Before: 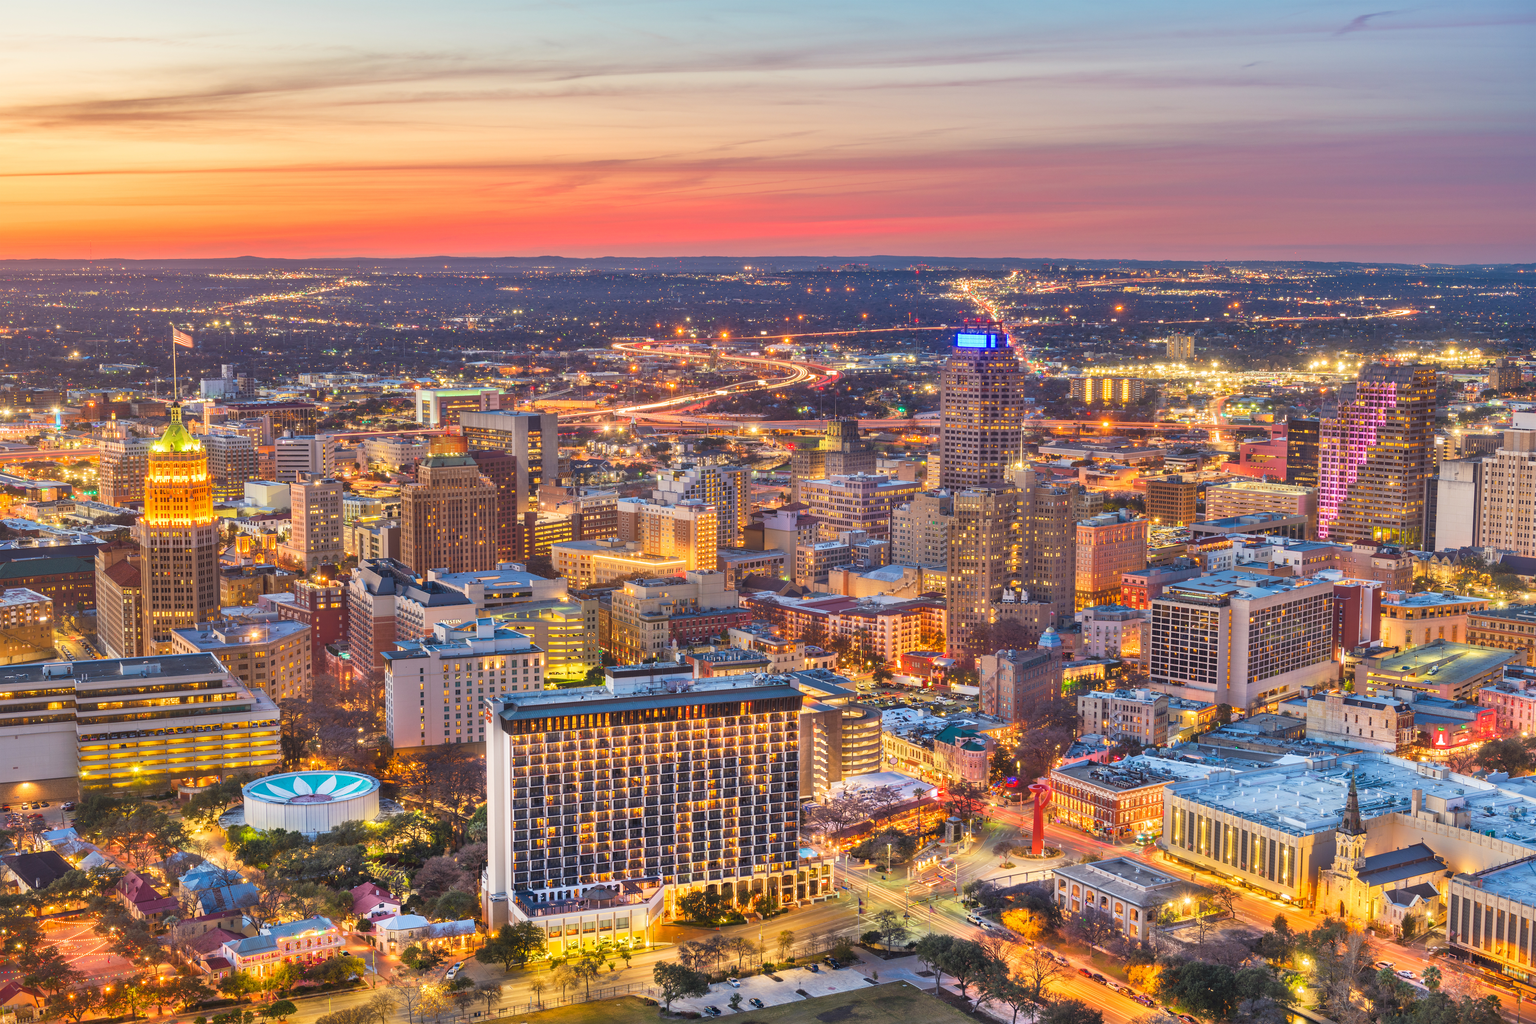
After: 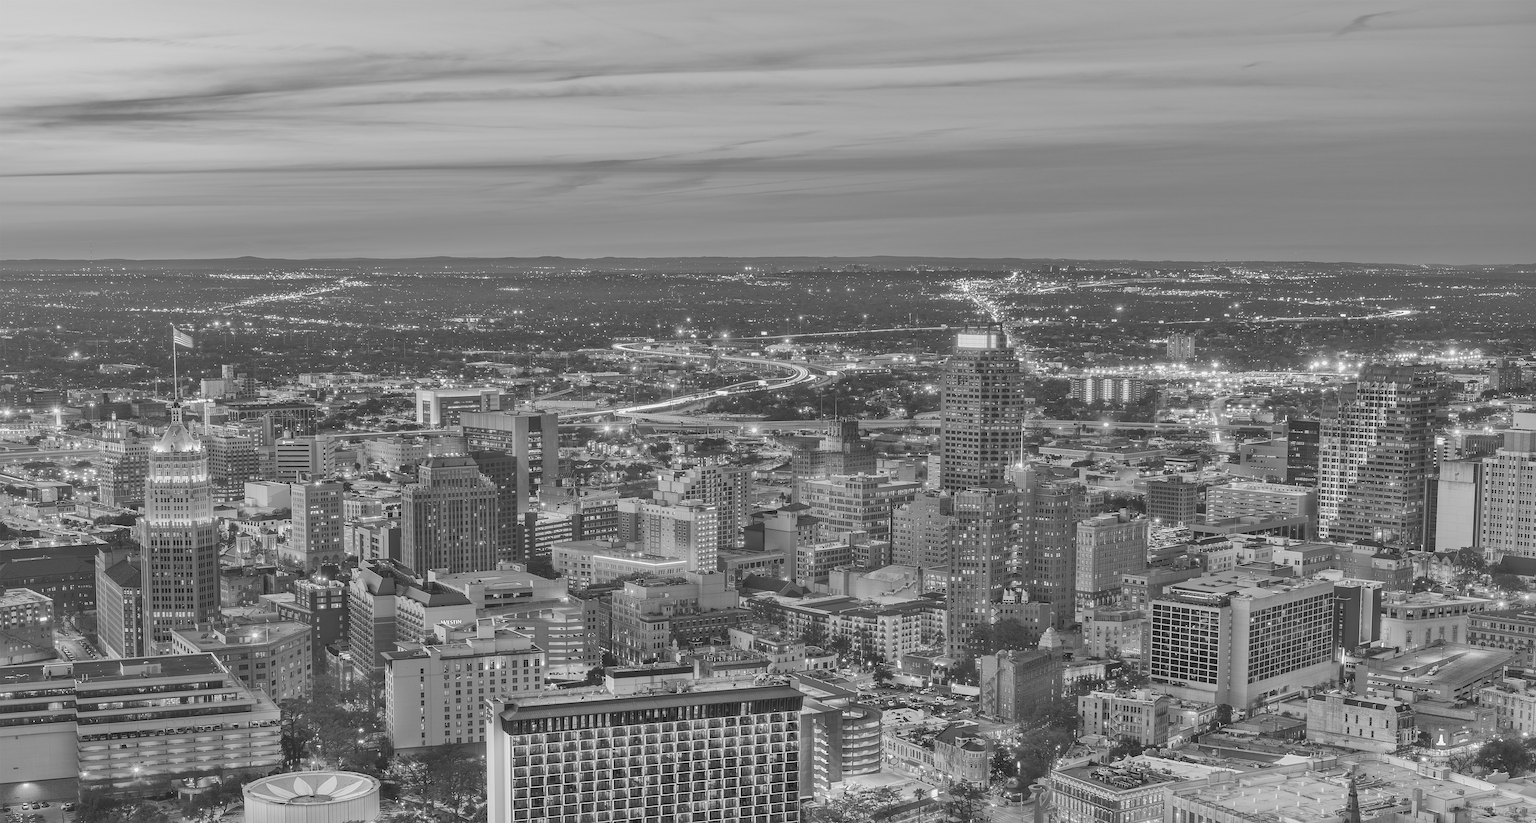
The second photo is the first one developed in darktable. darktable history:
color correction: highlights b* -0.044, saturation 0.984
crop: bottom 19.605%
shadows and highlights: on, module defaults
sharpen: on, module defaults
color calibration: output gray [0.18, 0.41, 0.41, 0], illuminant same as pipeline (D50), adaptation XYZ, x 0.347, y 0.358, temperature 5022.92 K
exposure: compensate highlight preservation false
